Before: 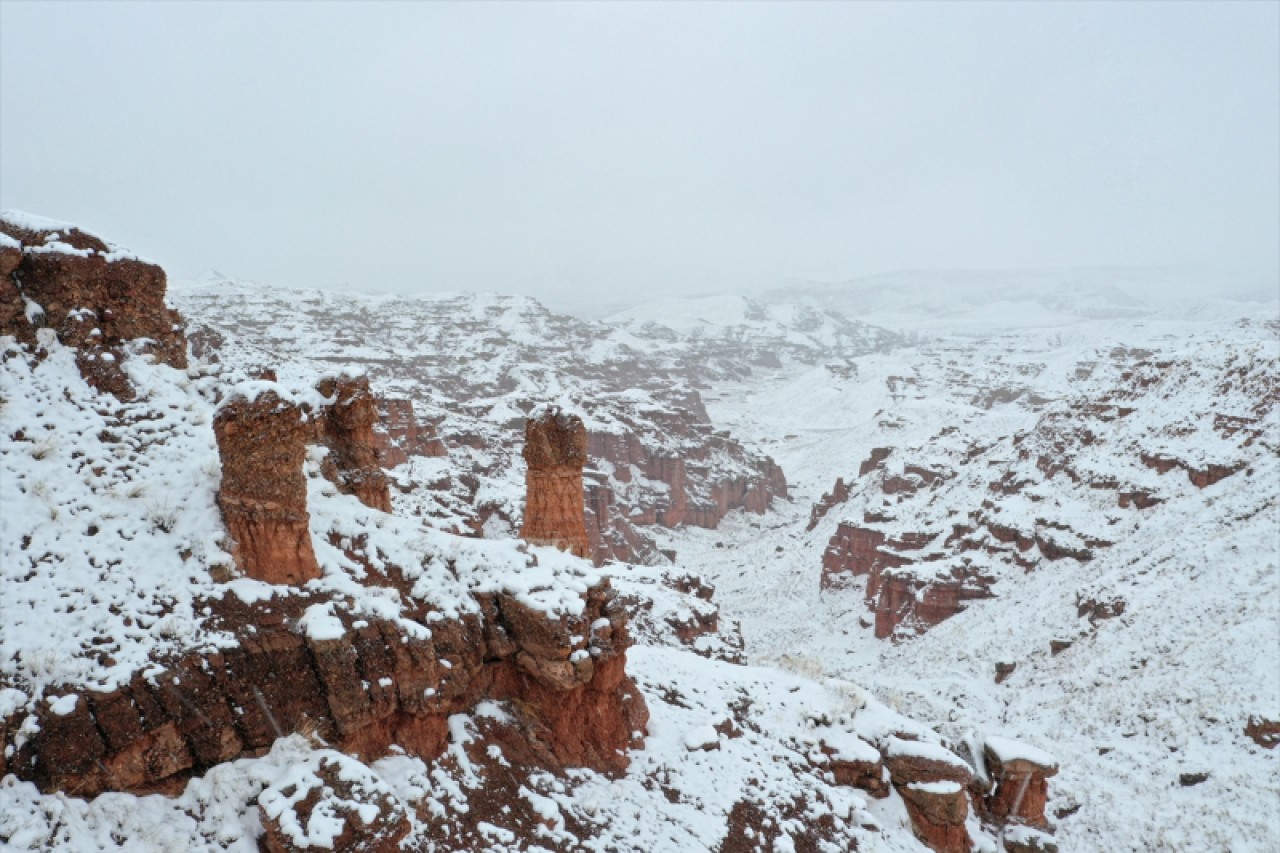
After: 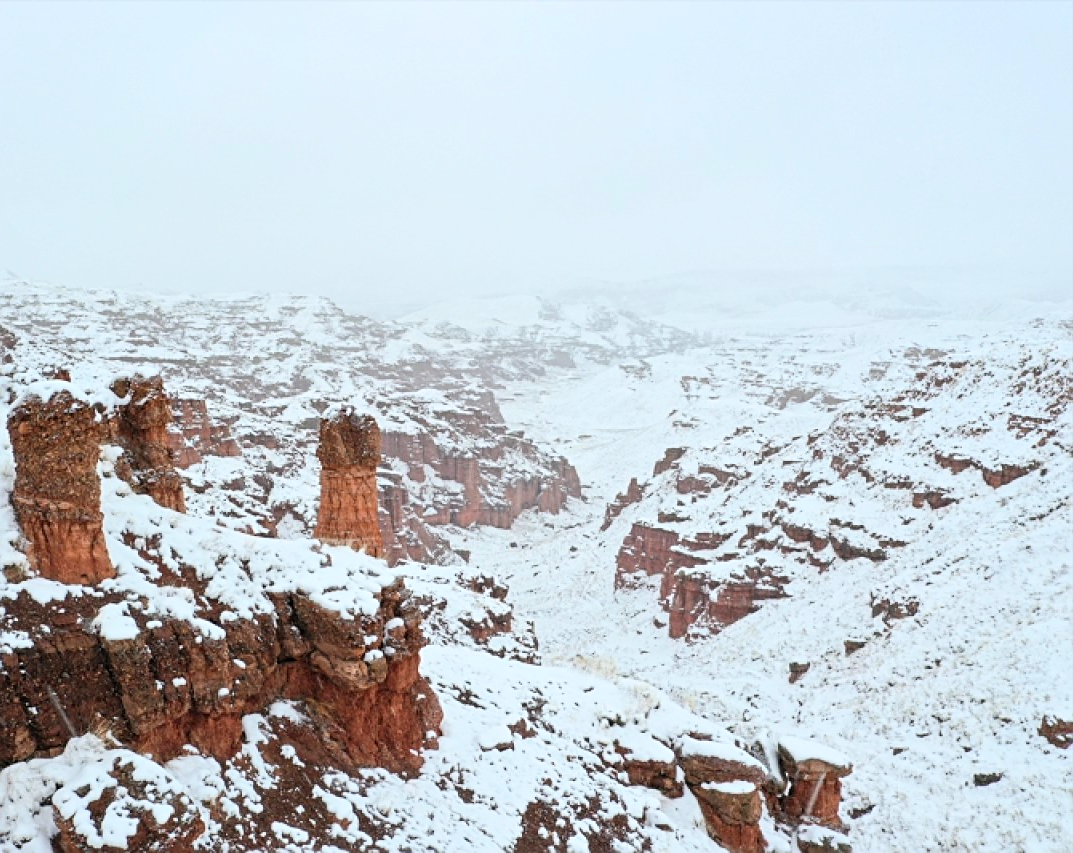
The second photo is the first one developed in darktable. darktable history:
crop: left 16.145%
contrast brightness saturation: contrast 0.2, brightness 0.16, saturation 0.22
sharpen: on, module defaults
